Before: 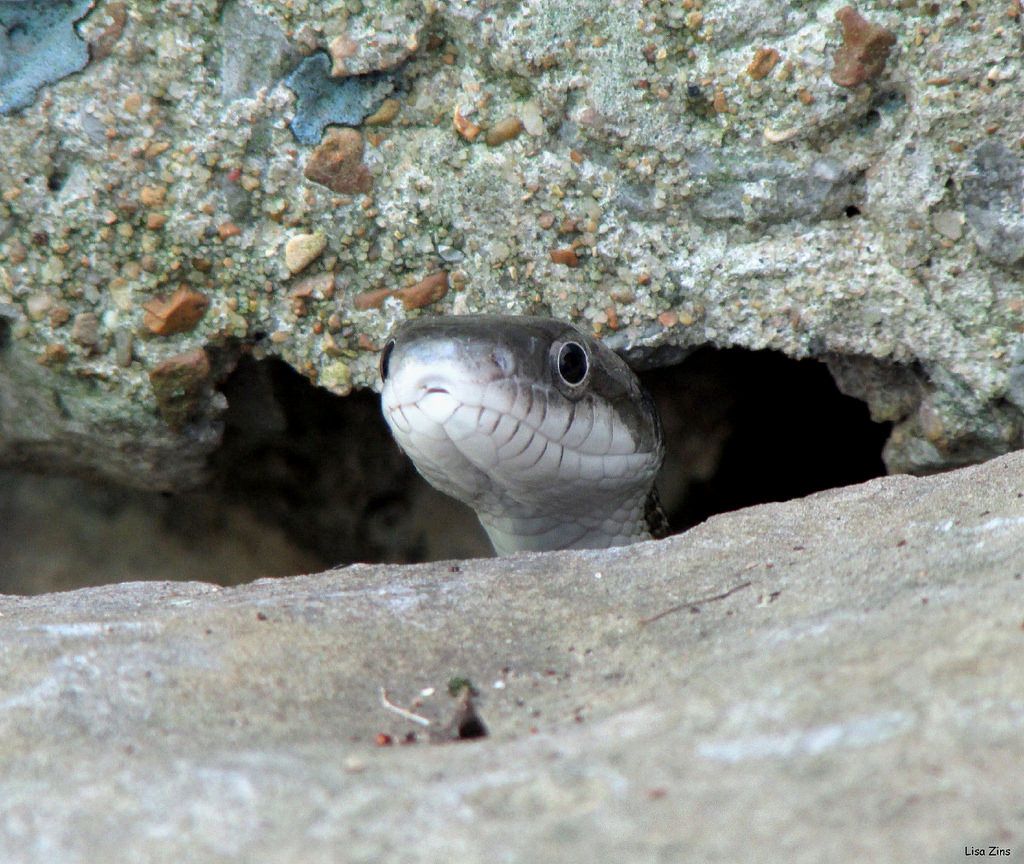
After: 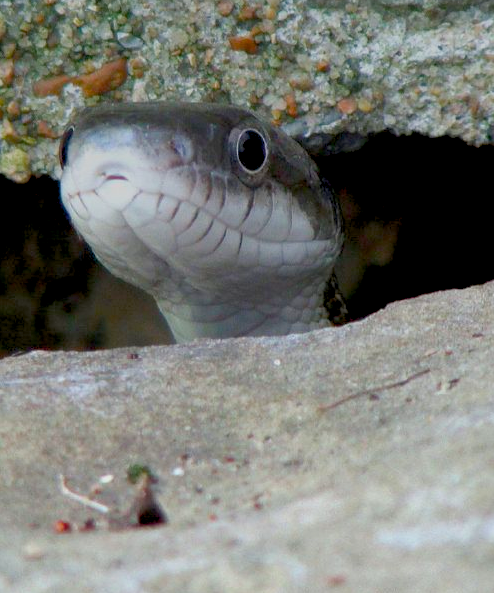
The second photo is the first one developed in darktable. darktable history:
crop: left 31.379%, top 24.658%, right 20.326%, bottom 6.628%
graduated density: on, module defaults
color balance rgb: global offset › luminance -0.5%, perceptual saturation grading › highlights -17.77%, perceptual saturation grading › mid-tones 33.1%, perceptual saturation grading › shadows 50.52%, perceptual brilliance grading › highlights 10.8%, perceptual brilliance grading › shadows -10.8%, global vibrance 24.22%, contrast -25%
